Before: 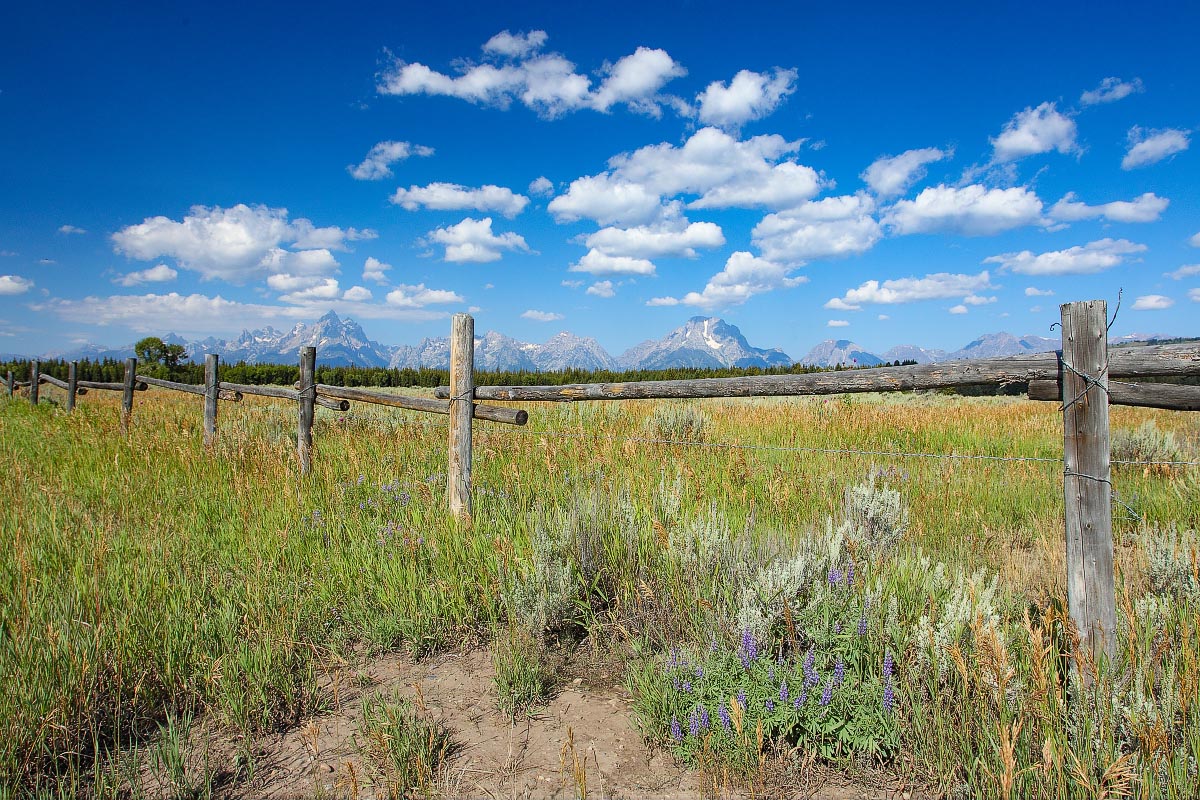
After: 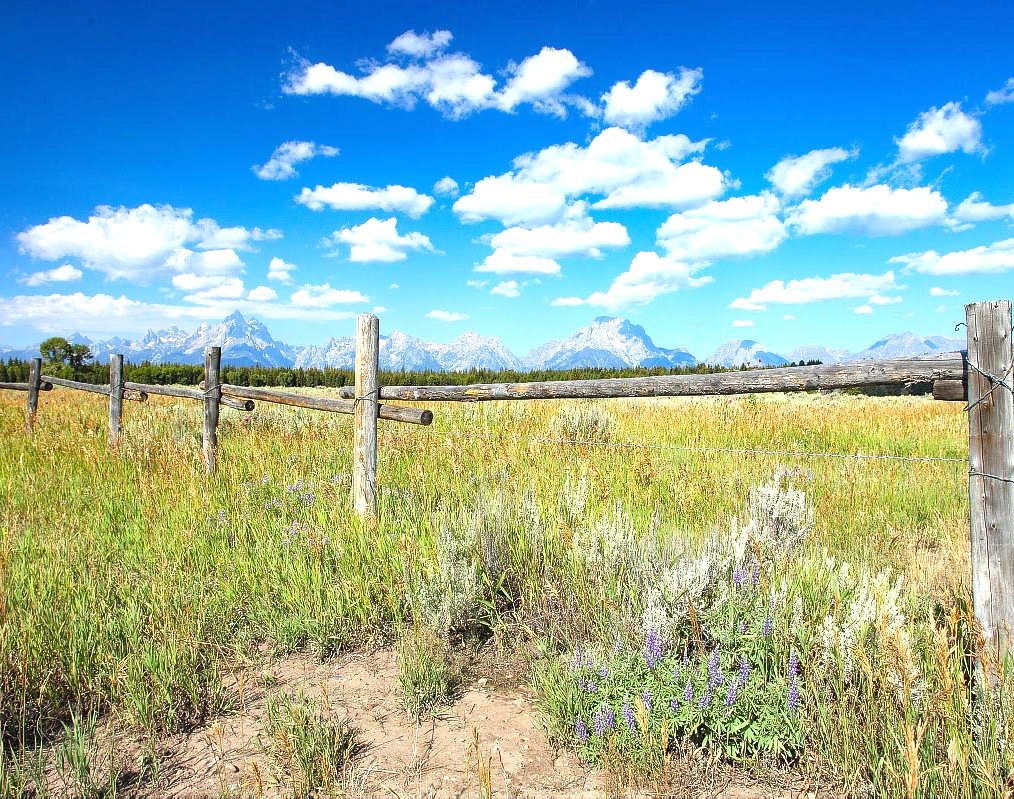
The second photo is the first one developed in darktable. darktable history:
crop: left 7.945%, right 7.529%
exposure: black level correction 0, exposure 0.892 EV, compensate exposure bias true, compensate highlight preservation false
